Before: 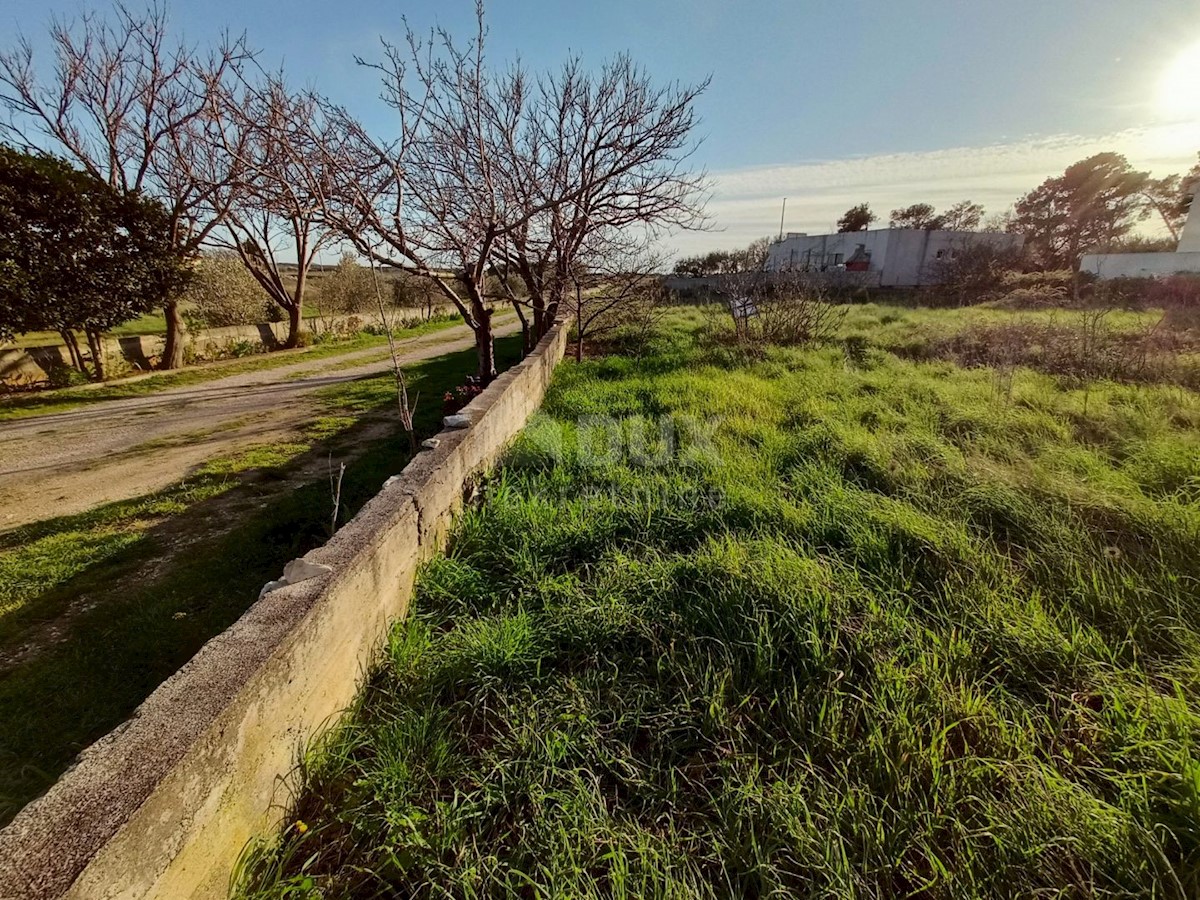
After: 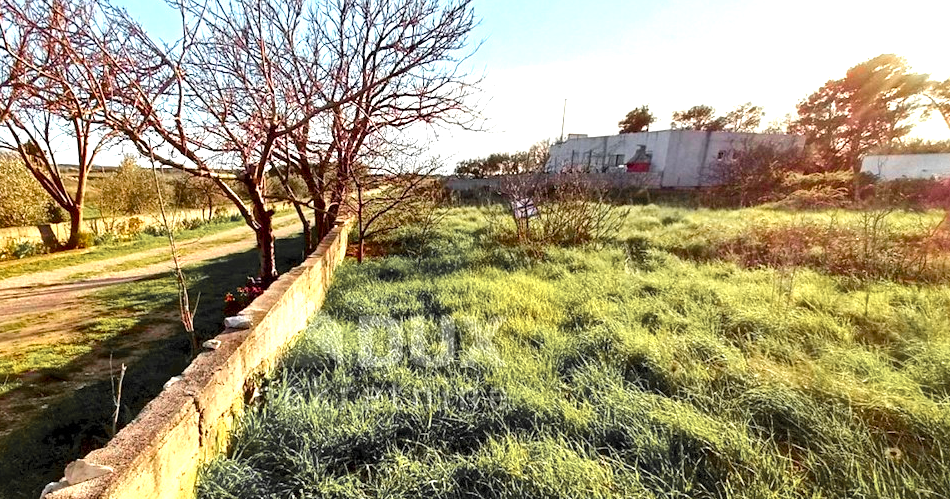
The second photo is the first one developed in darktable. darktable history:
exposure: exposure 1 EV, compensate exposure bias true, compensate highlight preservation false
color balance rgb: perceptual saturation grading › global saturation 30.695%, perceptual brilliance grading › global brilliance 10.862%
crop: left 18.269%, top 11.096%, right 2.559%, bottom 33.364%
color zones: curves: ch1 [(0, 0.679) (0.143, 0.647) (0.286, 0.261) (0.378, -0.011) (0.571, 0.396) (0.714, 0.399) (0.857, 0.406) (1, 0.679)]
